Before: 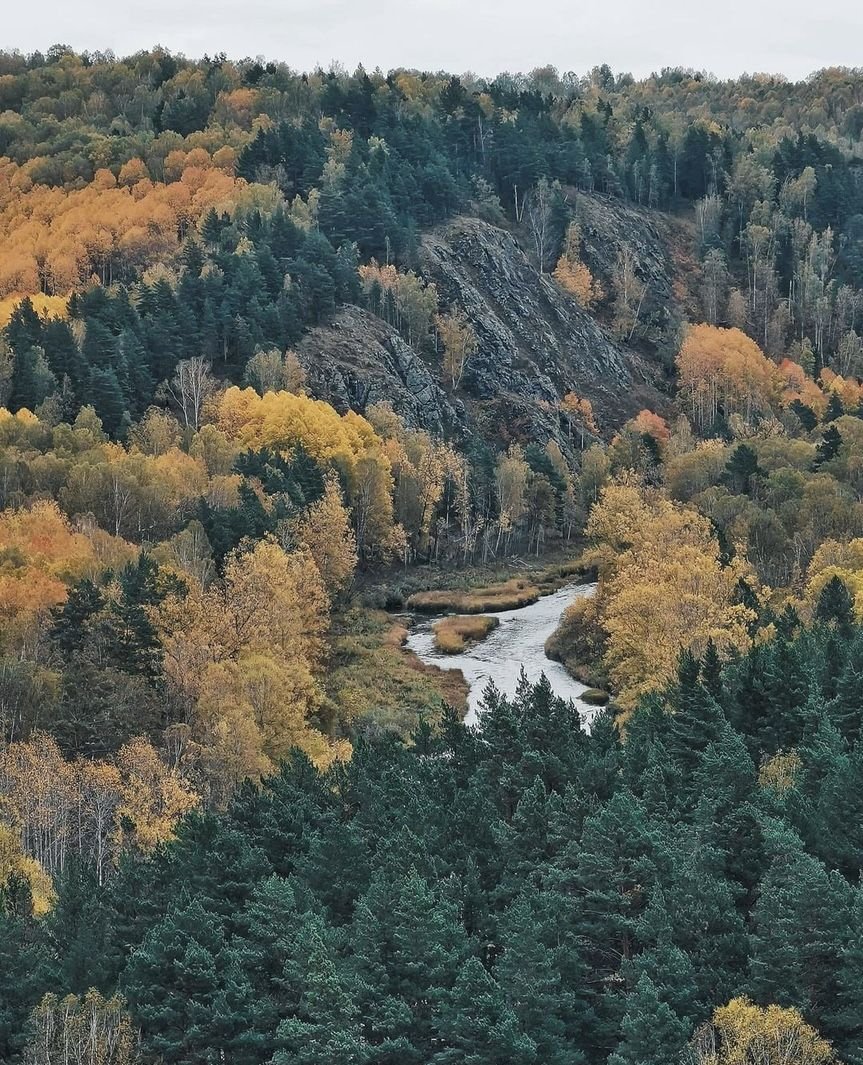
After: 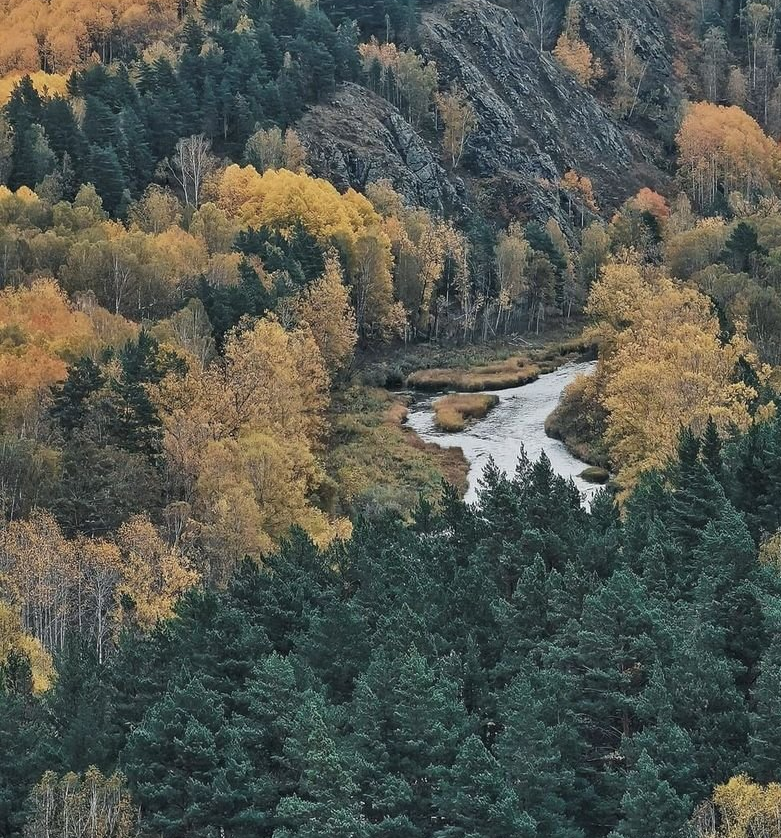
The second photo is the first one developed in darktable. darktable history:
contrast brightness saturation: saturation -0.04
crop: top 20.916%, right 9.437%, bottom 0.316%
